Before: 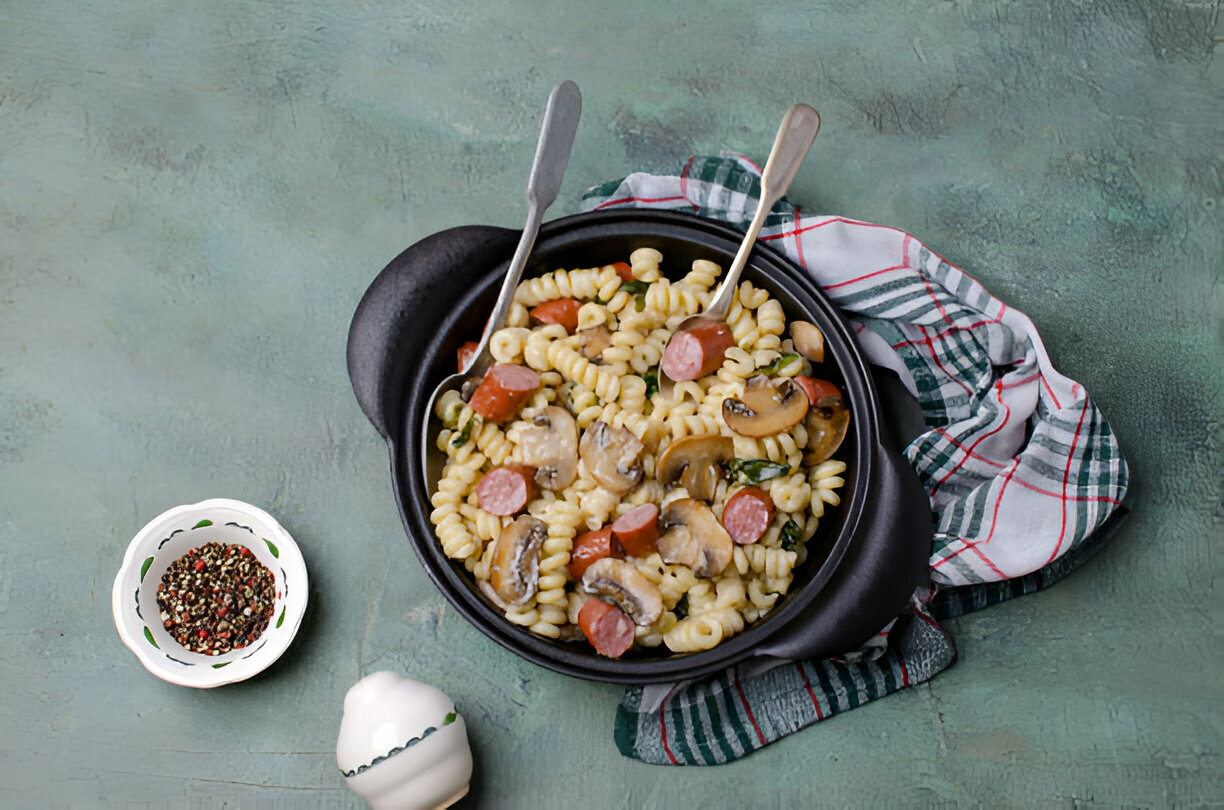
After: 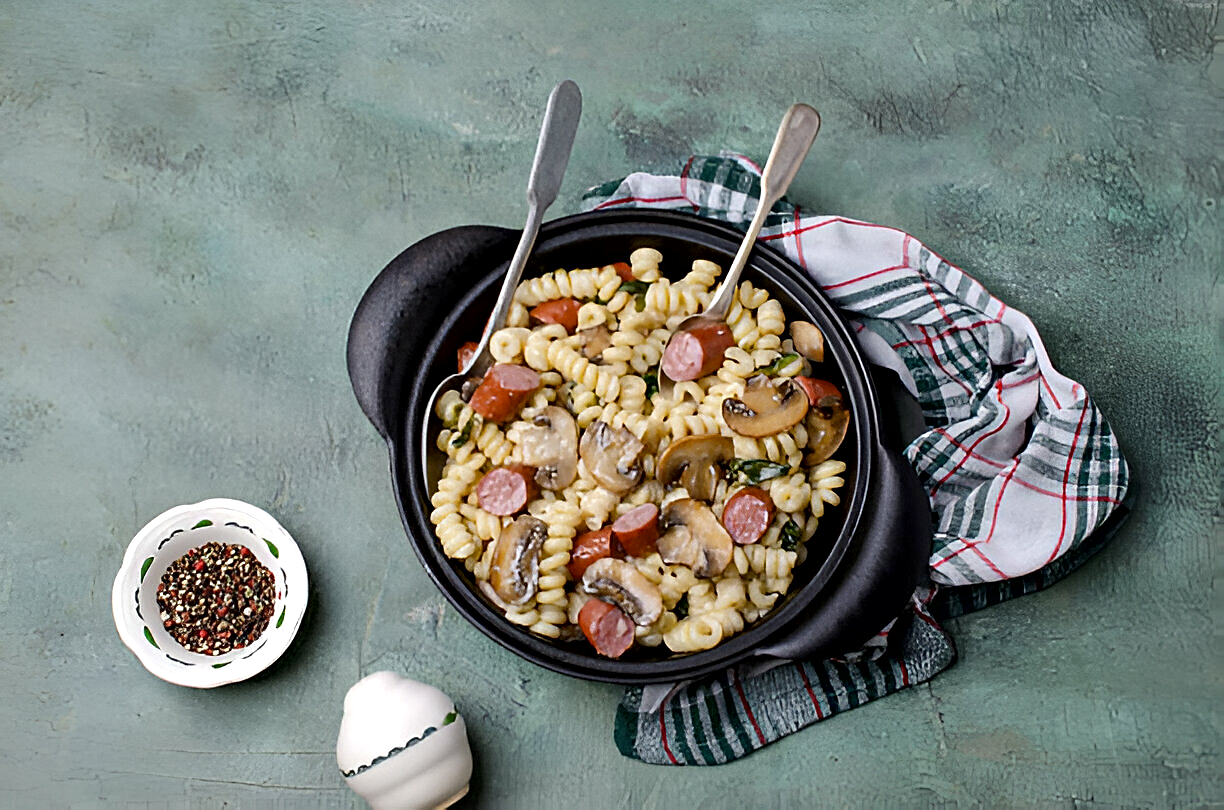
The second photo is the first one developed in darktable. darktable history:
local contrast: mode bilateral grid, contrast 25, coarseness 60, detail 151%, midtone range 0.2
sharpen: on, module defaults
